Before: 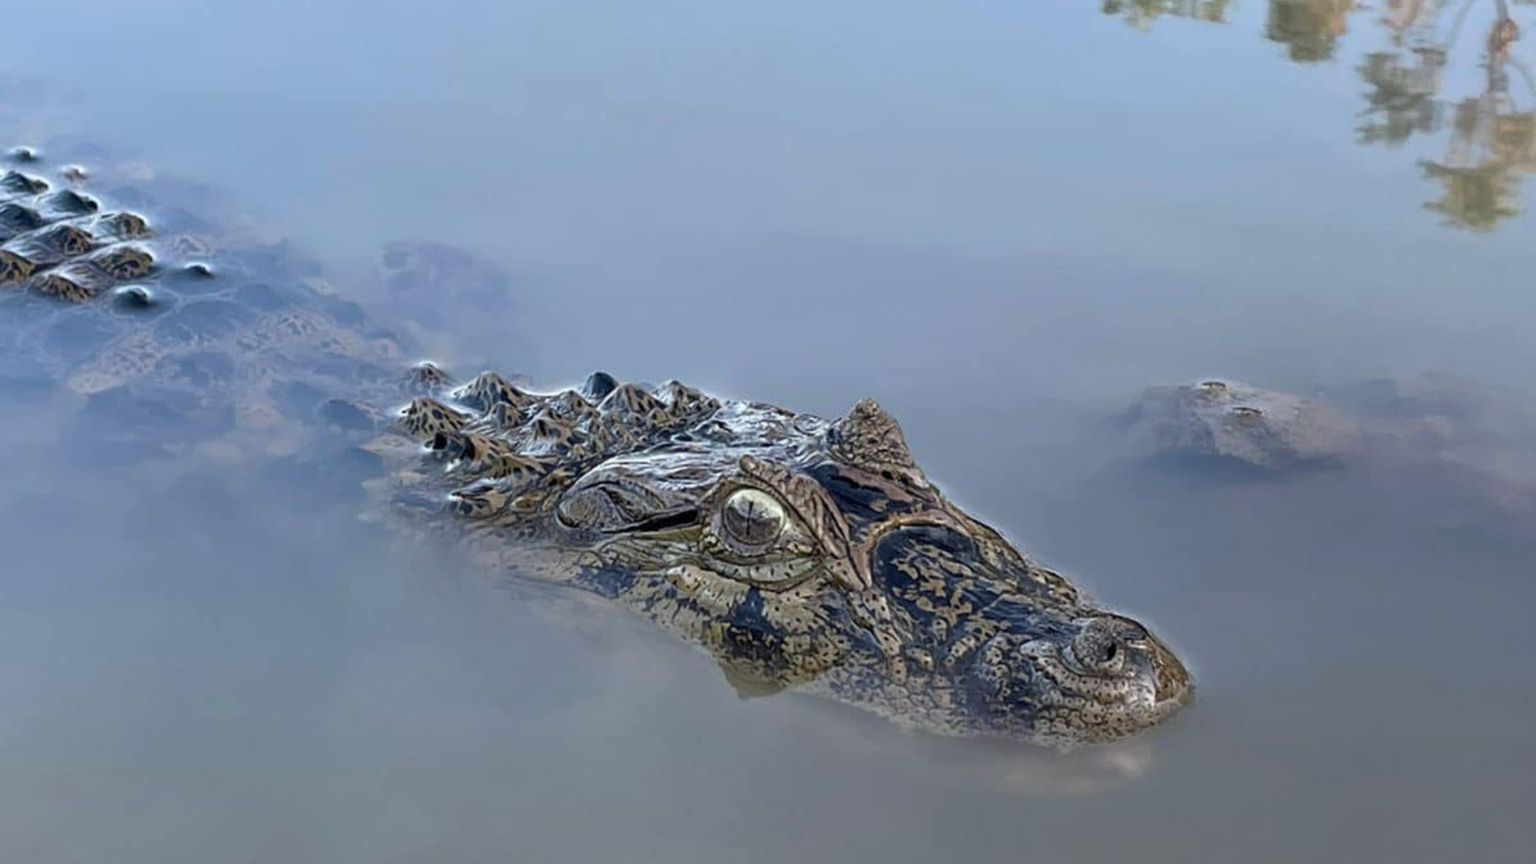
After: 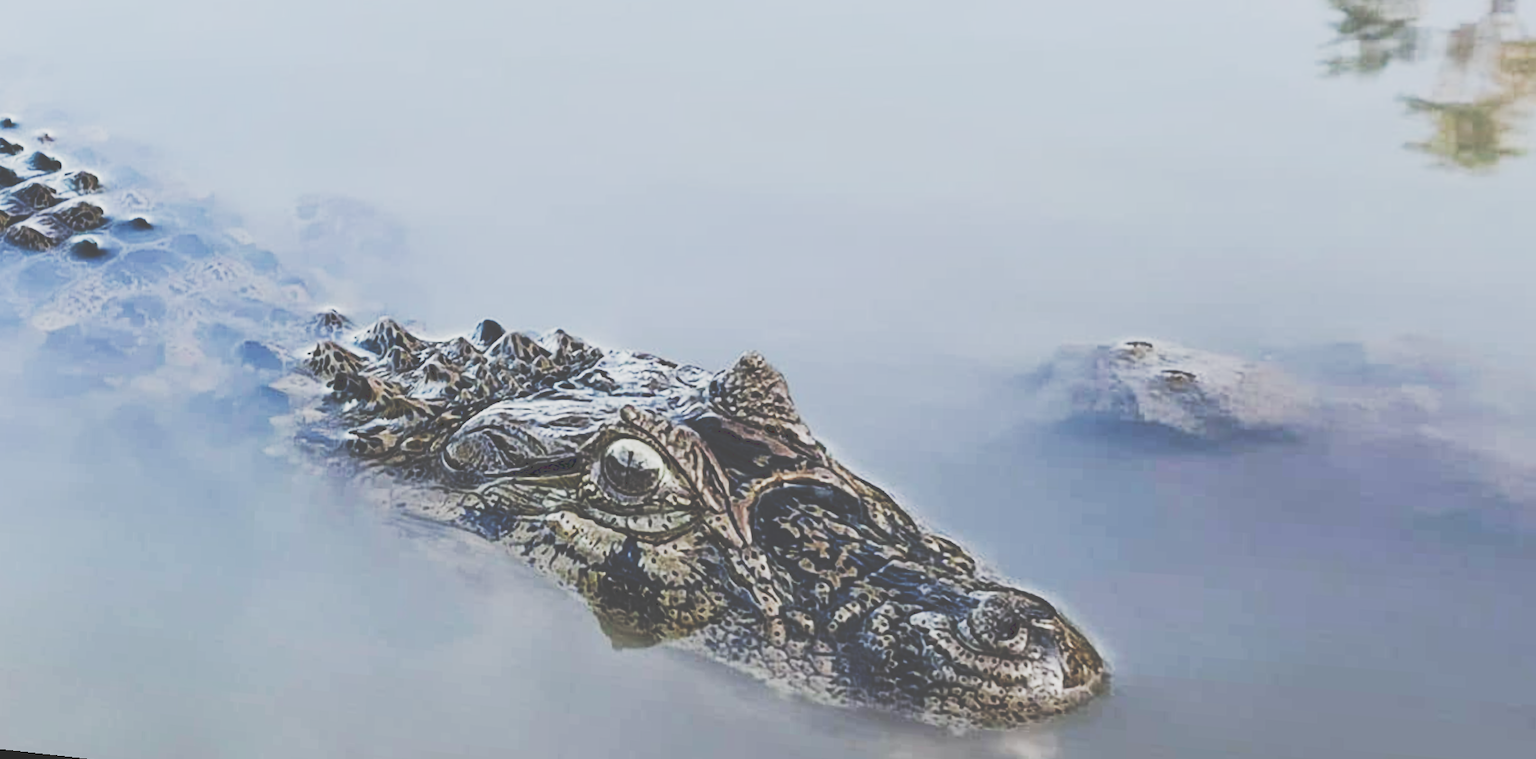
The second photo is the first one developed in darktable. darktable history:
tone equalizer: -8 EV -0.417 EV, -7 EV -0.389 EV, -6 EV -0.333 EV, -5 EV -0.222 EV, -3 EV 0.222 EV, -2 EV 0.333 EV, -1 EV 0.389 EV, +0 EV 0.417 EV, edges refinement/feathering 500, mask exposure compensation -1.57 EV, preserve details no
tone curve: curves: ch0 [(0, 0) (0.003, 0.301) (0.011, 0.302) (0.025, 0.307) (0.044, 0.313) (0.069, 0.316) (0.1, 0.322) (0.136, 0.325) (0.177, 0.341) (0.224, 0.358) (0.277, 0.386) (0.335, 0.429) (0.399, 0.486) (0.468, 0.556) (0.543, 0.644) (0.623, 0.728) (0.709, 0.796) (0.801, 0.854) (0.898, 0.908) (1, 1)], preserve colors none
rotate and perspective: rotation 1.69°, lens shift (vertical) -0.023, lens shift (horizontal) -0.291, crop left 0.025, crop right 0.988, crop top 0.092, crop bottom 0.842
sigmoid: skew -0.2, preserve hue 0%, red attenuation 0.1, red rotation 0.035, green attenuation 0.1, green rotation -0.017, blue attenuation 0.15, blue rotation -0.052, base primaries Rec2020
